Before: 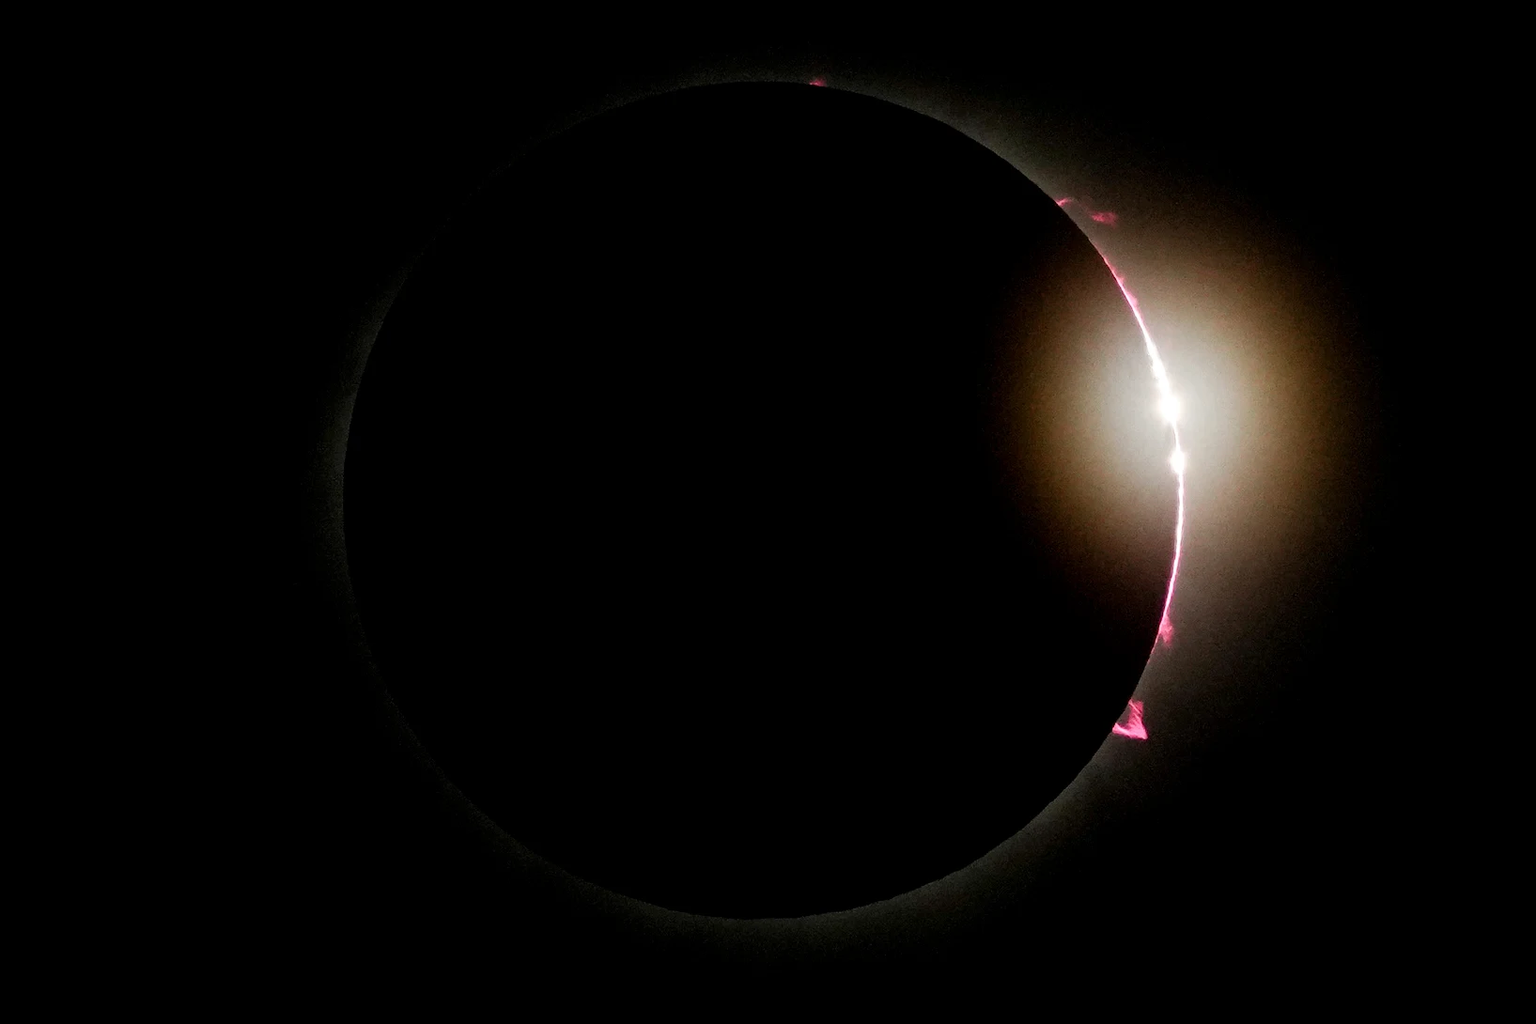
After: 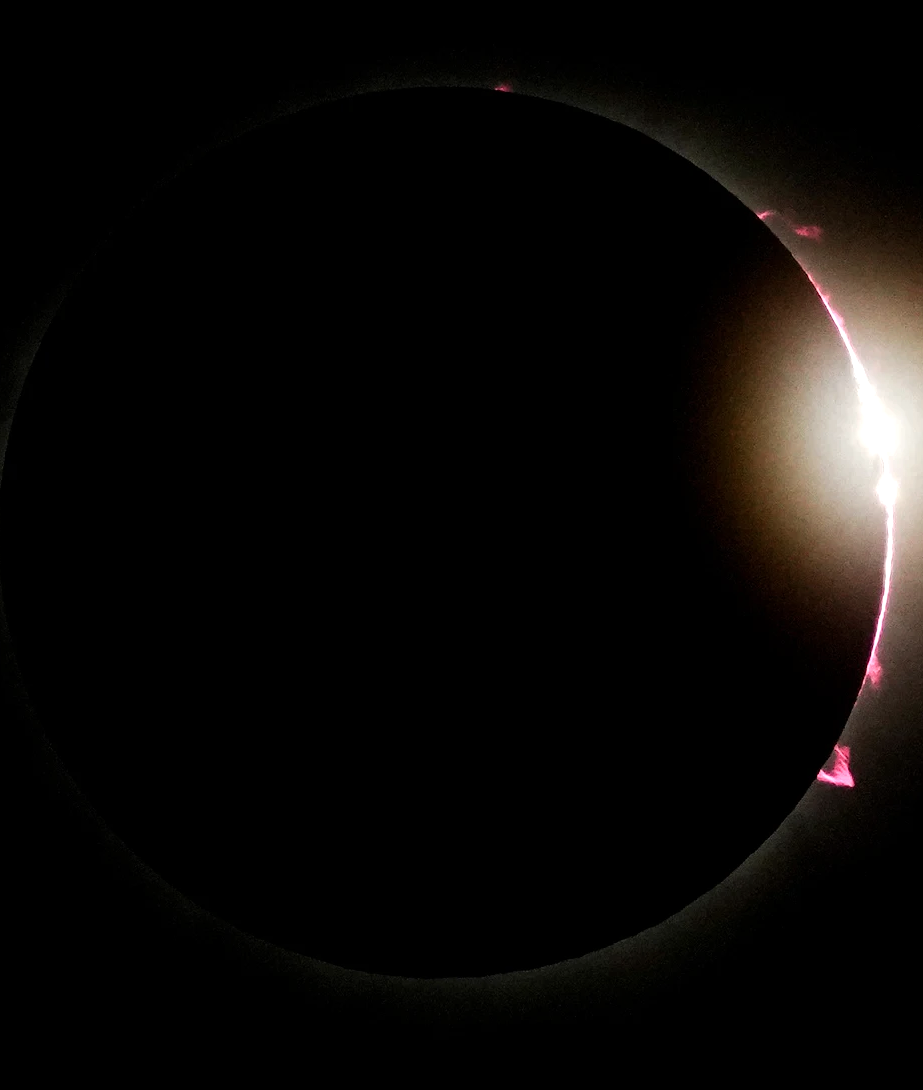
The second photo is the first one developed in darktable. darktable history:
crop and rotate: left 22.453%, right 21.077%
tone equalizer: -8 EV -0.39 EV, -7 EV -0.387 EV, -6 EV -0.356 EV, -5 EV -0.205 EV, -3 EV 0.21 EV, -2 EV 0.312 EV, -1 EV 0.406 EV, +0 EV 0.416 EV, edges refinement/feathering 500, mask exposure compensation -1.24 EV, preserve details no
